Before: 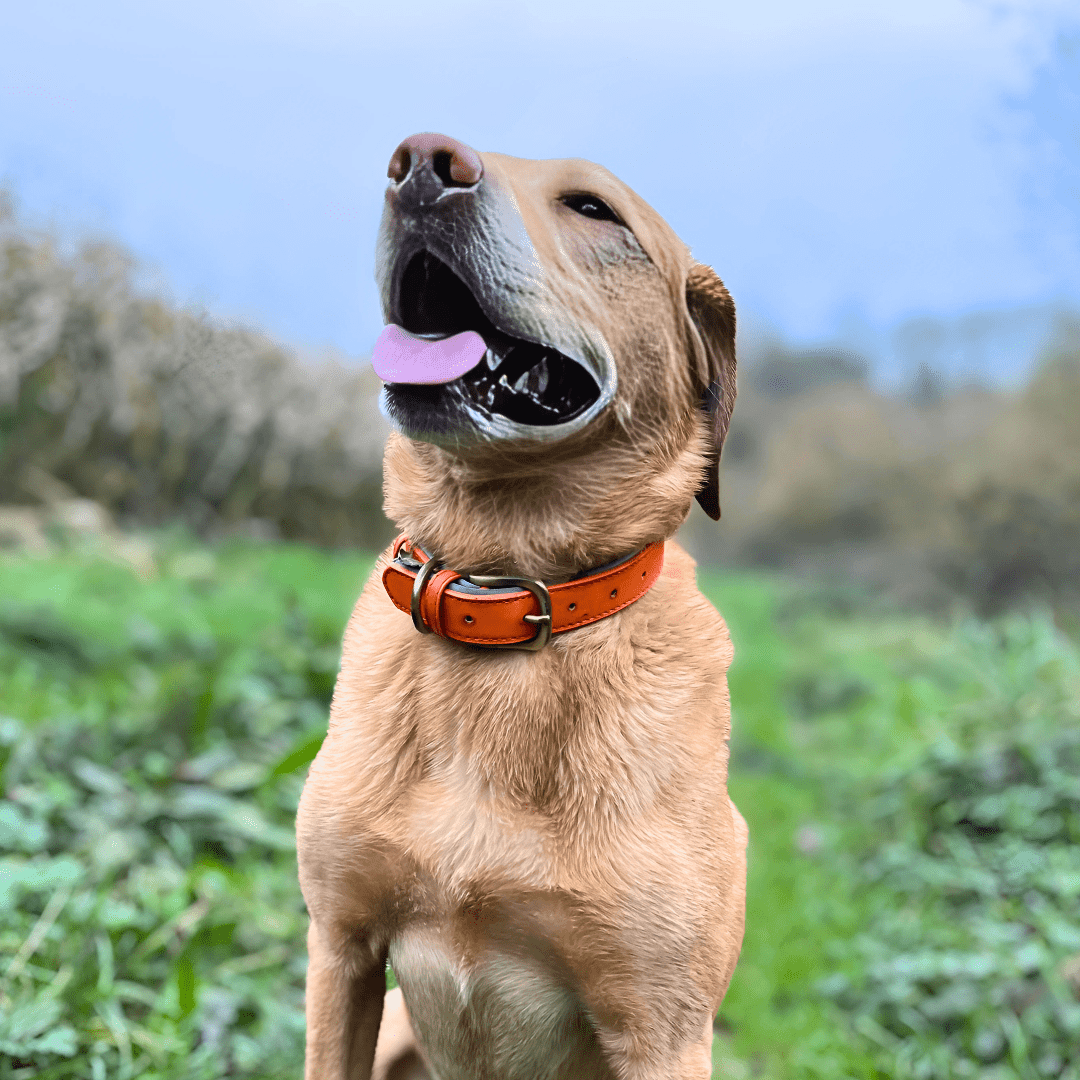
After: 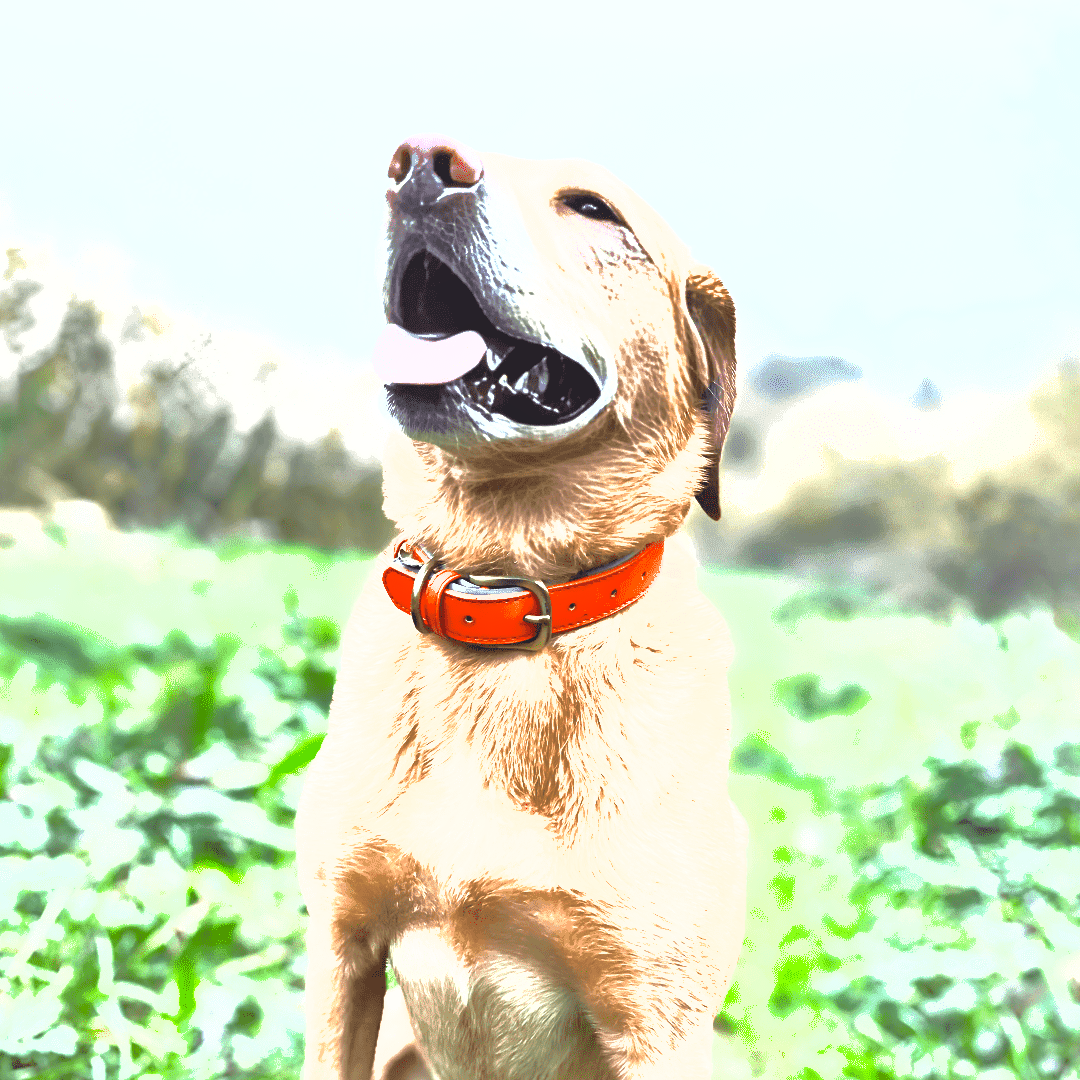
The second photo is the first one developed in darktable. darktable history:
shadows and highlights: on, module defaults
exposure: black level correction 0, exposure 1.75 EV, compensate exposure bias true, compensate highlight preservation false
